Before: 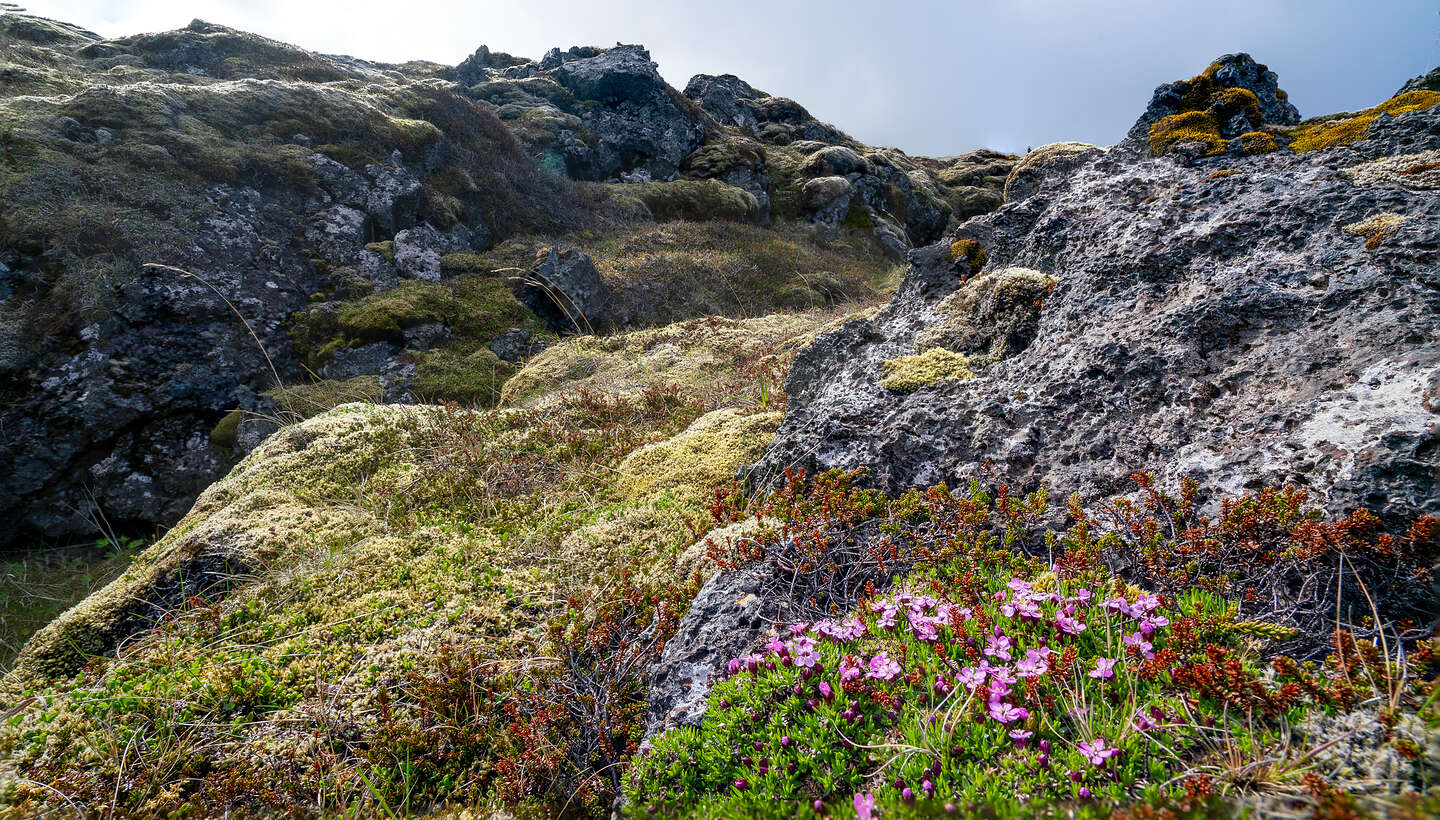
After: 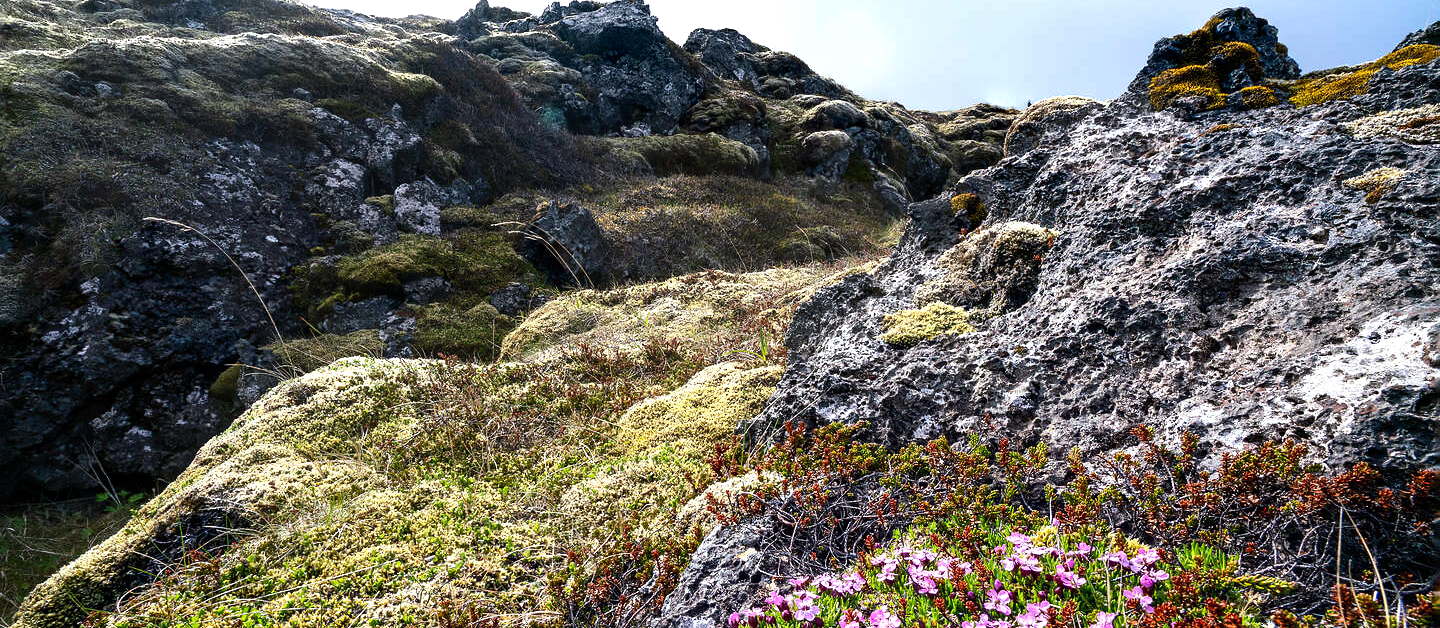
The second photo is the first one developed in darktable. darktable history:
crop: top 5.667%, bottom 17.637%
tone equalizer: -8 EV -0.75 EV, -7 EV -0.7 EV, -6 EV -0.6 EV, -5 EV -0.4 EV, -3 EV 0.4 EV, -2 EV 0.6 EV, -1 EV 0.7 EV, +0 EV 0.75 EV, edges refinement/feathering 500, mask exposure compensation -1.57 EV, preserve details no
